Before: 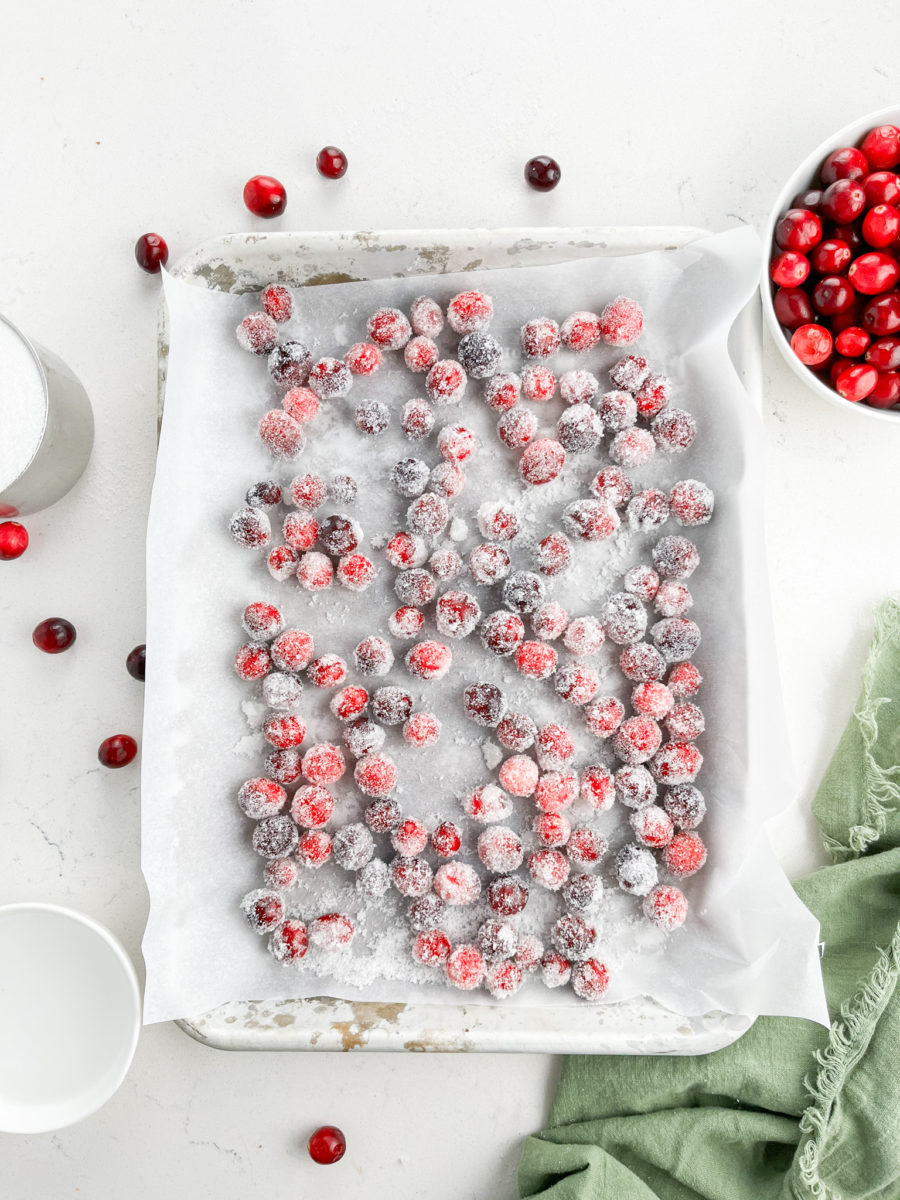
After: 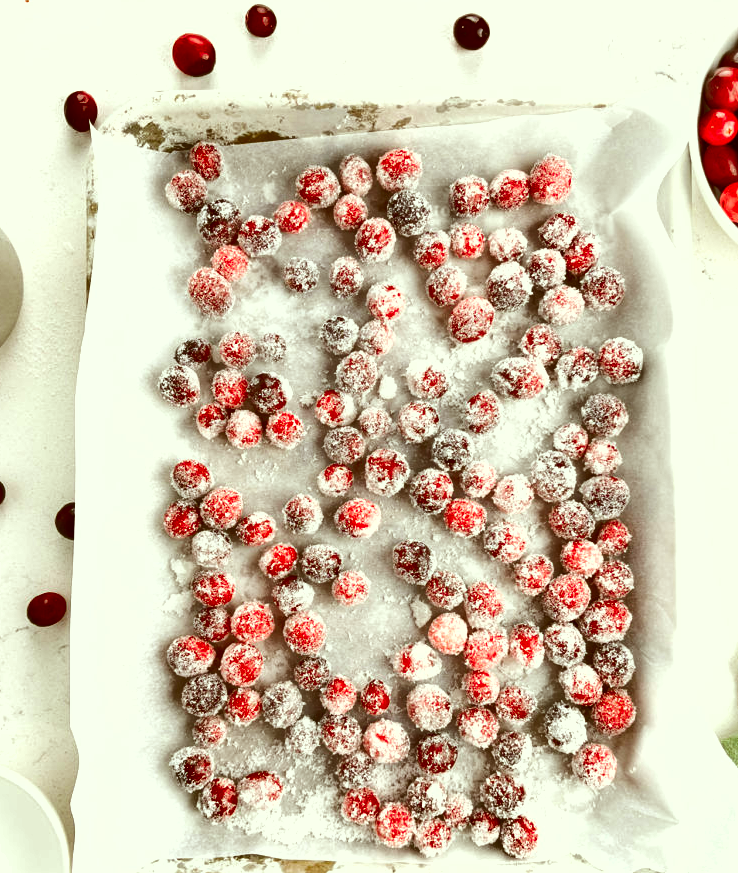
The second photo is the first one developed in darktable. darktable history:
tone equalizer: -8 EV -0.002 EV, -7 EV 0.004 EV, -6 EV -0.011 EV, -5 EV 0.018 EV, -4 EV -0.015 EV, -3 EV 0.019 EV, -2 EV -0.056 EV, -1 EV -0.319 EV, +0 EV -0.589 EV, edges refinement/feathering 500, mask exposure compensation -1.57 EV, preserve details no
contrast brightness saturation: brightness -0.216, saturation 0.08
color correction: highlights a* -6.26, highlights b* 9.51, shadows a* 10.66, shadows b* 23.57
shadows and highlights: shadows 59.73, soften with gaussian
exposure: black level correction 0, exposure 0.892 EV, compensate highlight preservation false
crop: left 7.907%, top 11.841%, right 10.003%, bottom 15.407%
